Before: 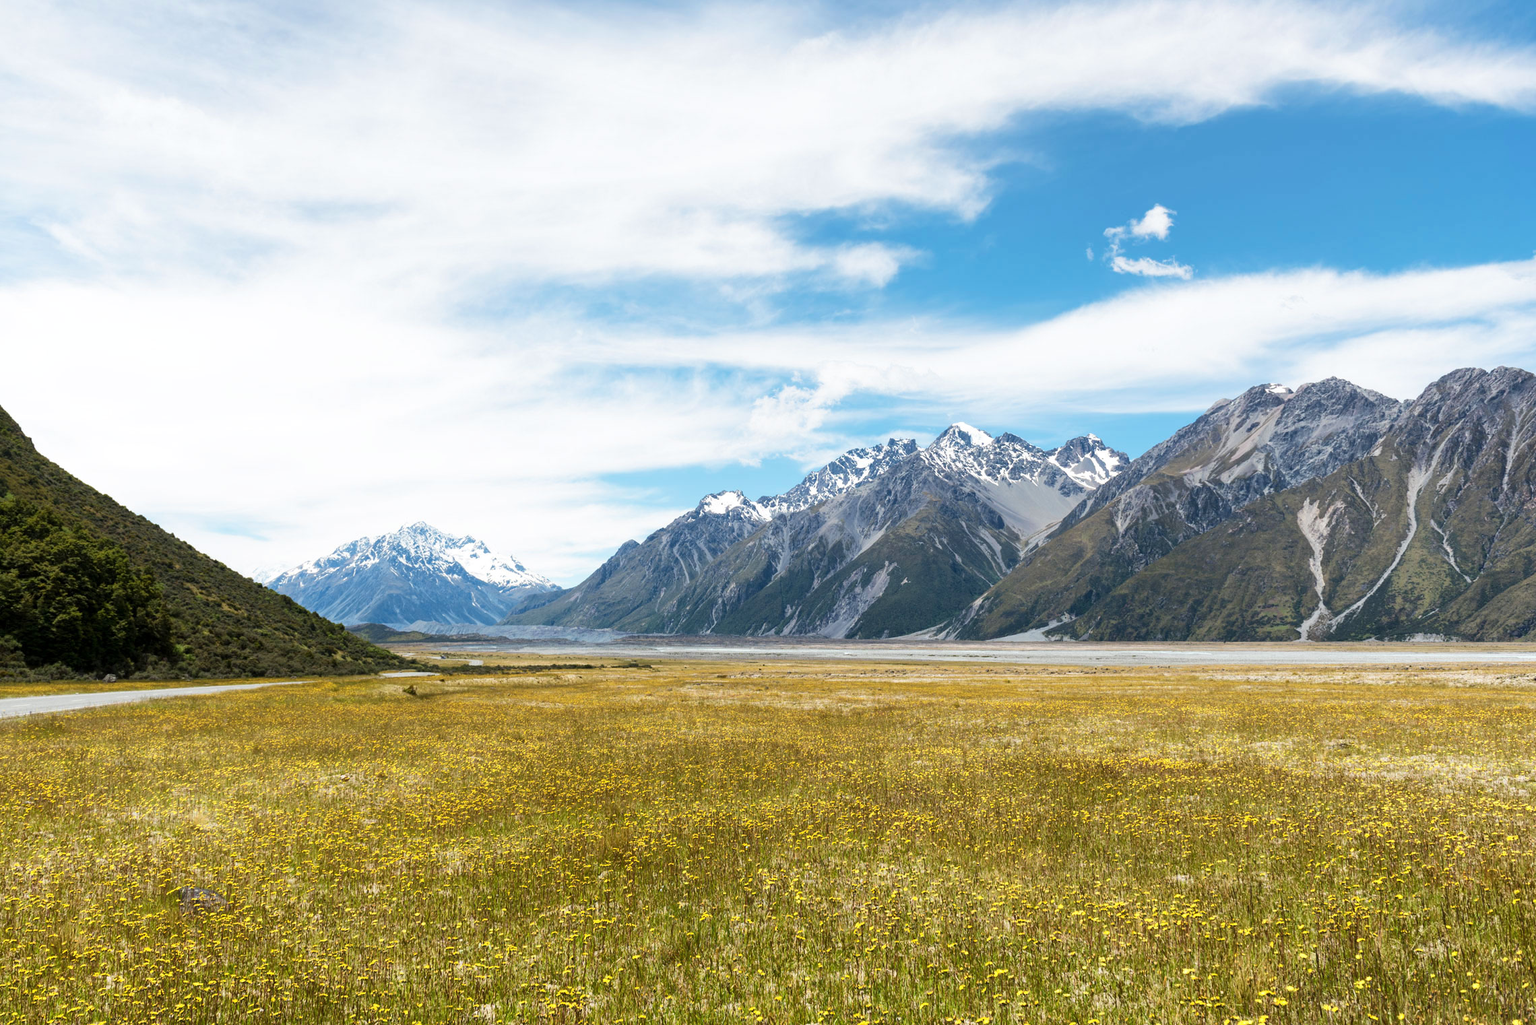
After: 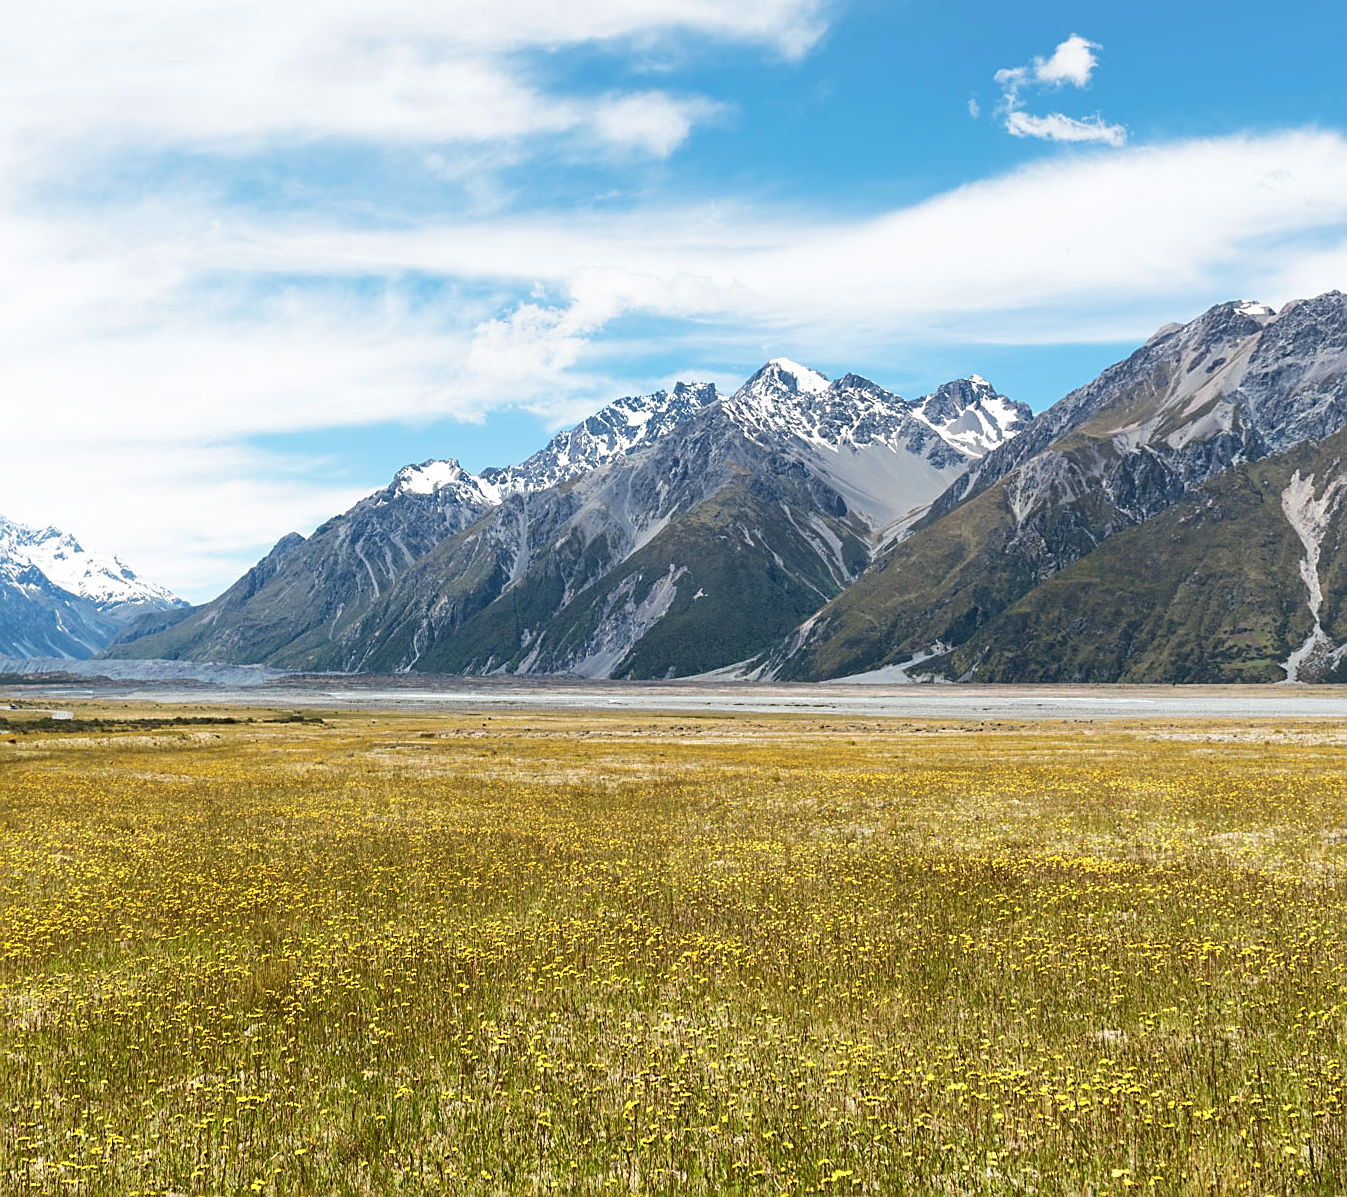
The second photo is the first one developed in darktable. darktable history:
crop and rotate: left 28.256%, top 17.734%, right 12.656%, bottom 3.573%
sharpen: on, module defaults
